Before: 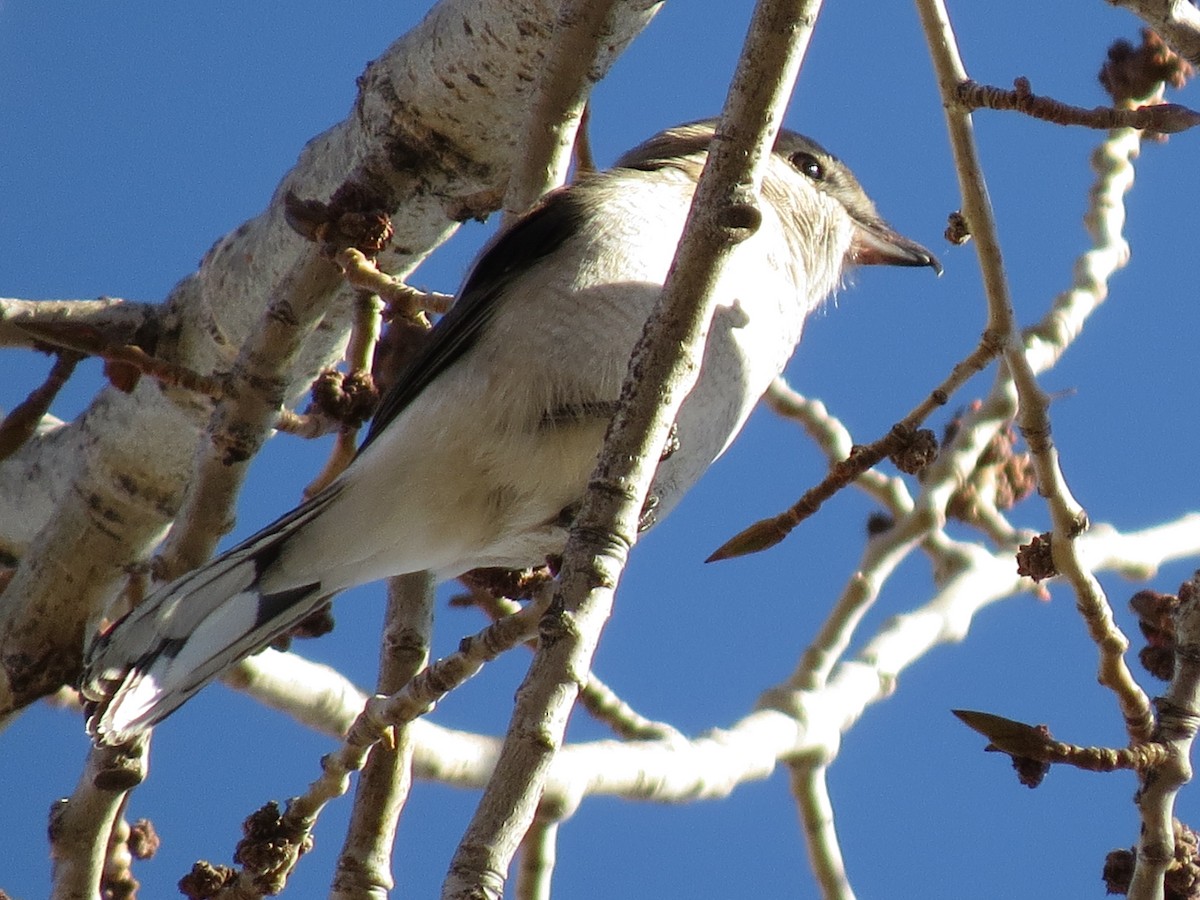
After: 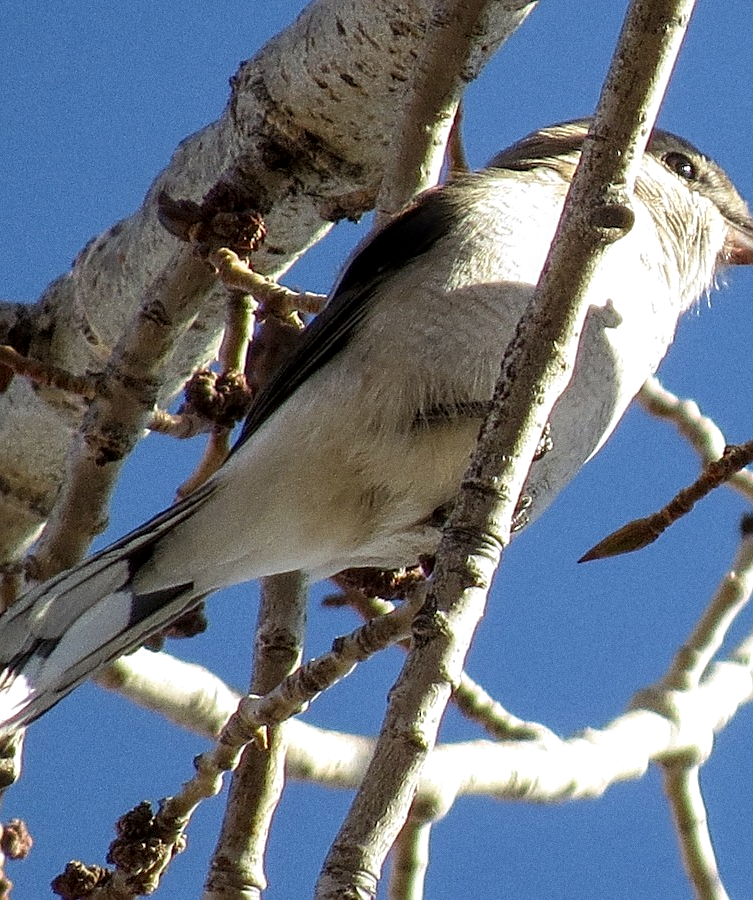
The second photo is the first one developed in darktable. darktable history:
grain: on, module defaults
crop: left 10.644%, right 26.528%
sharpen: on, module defaults
local contrast: detail 130%
